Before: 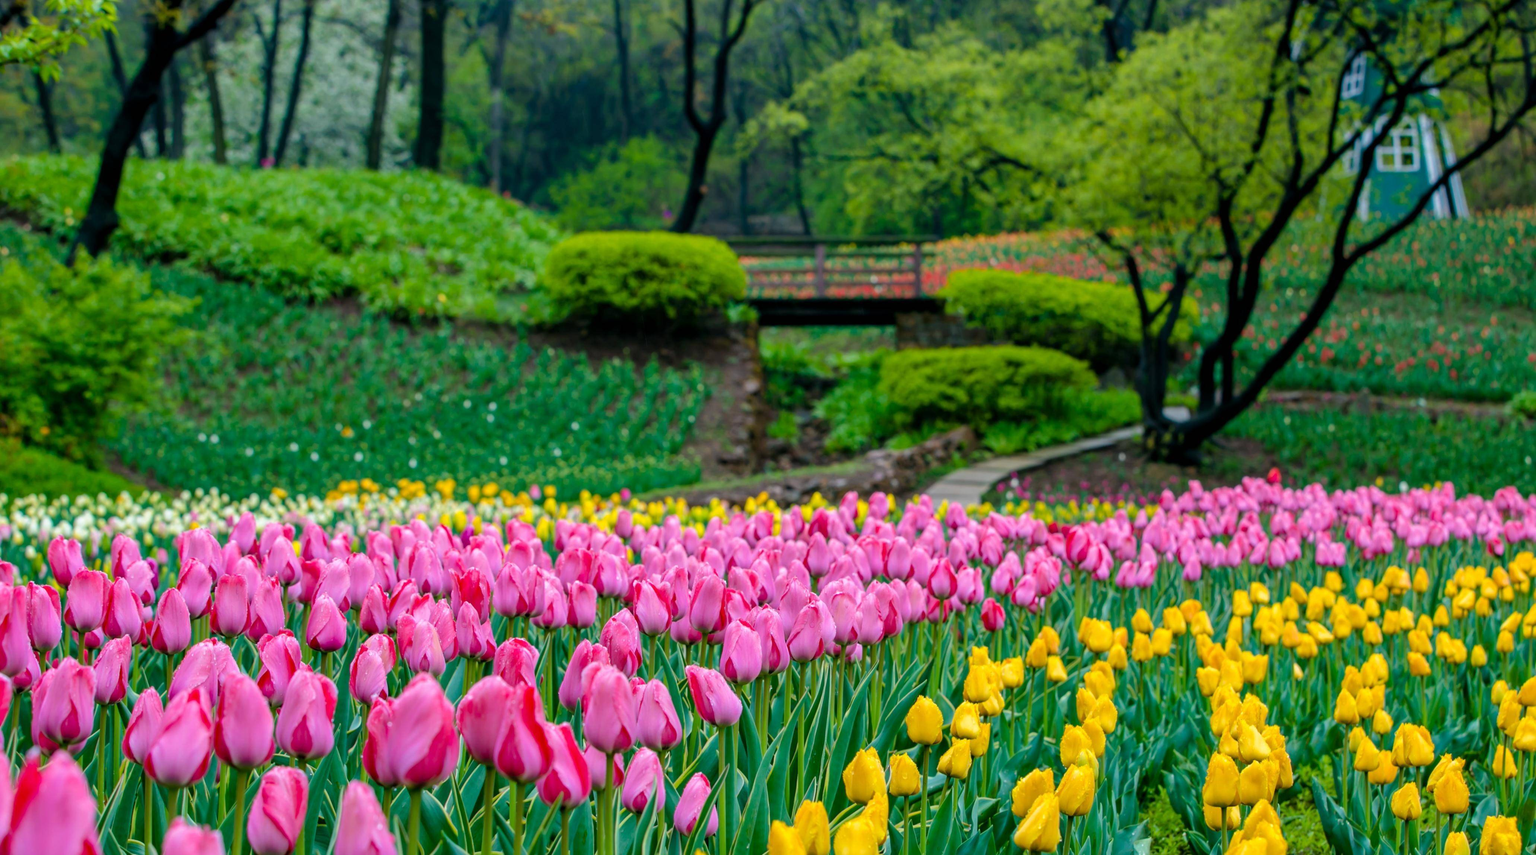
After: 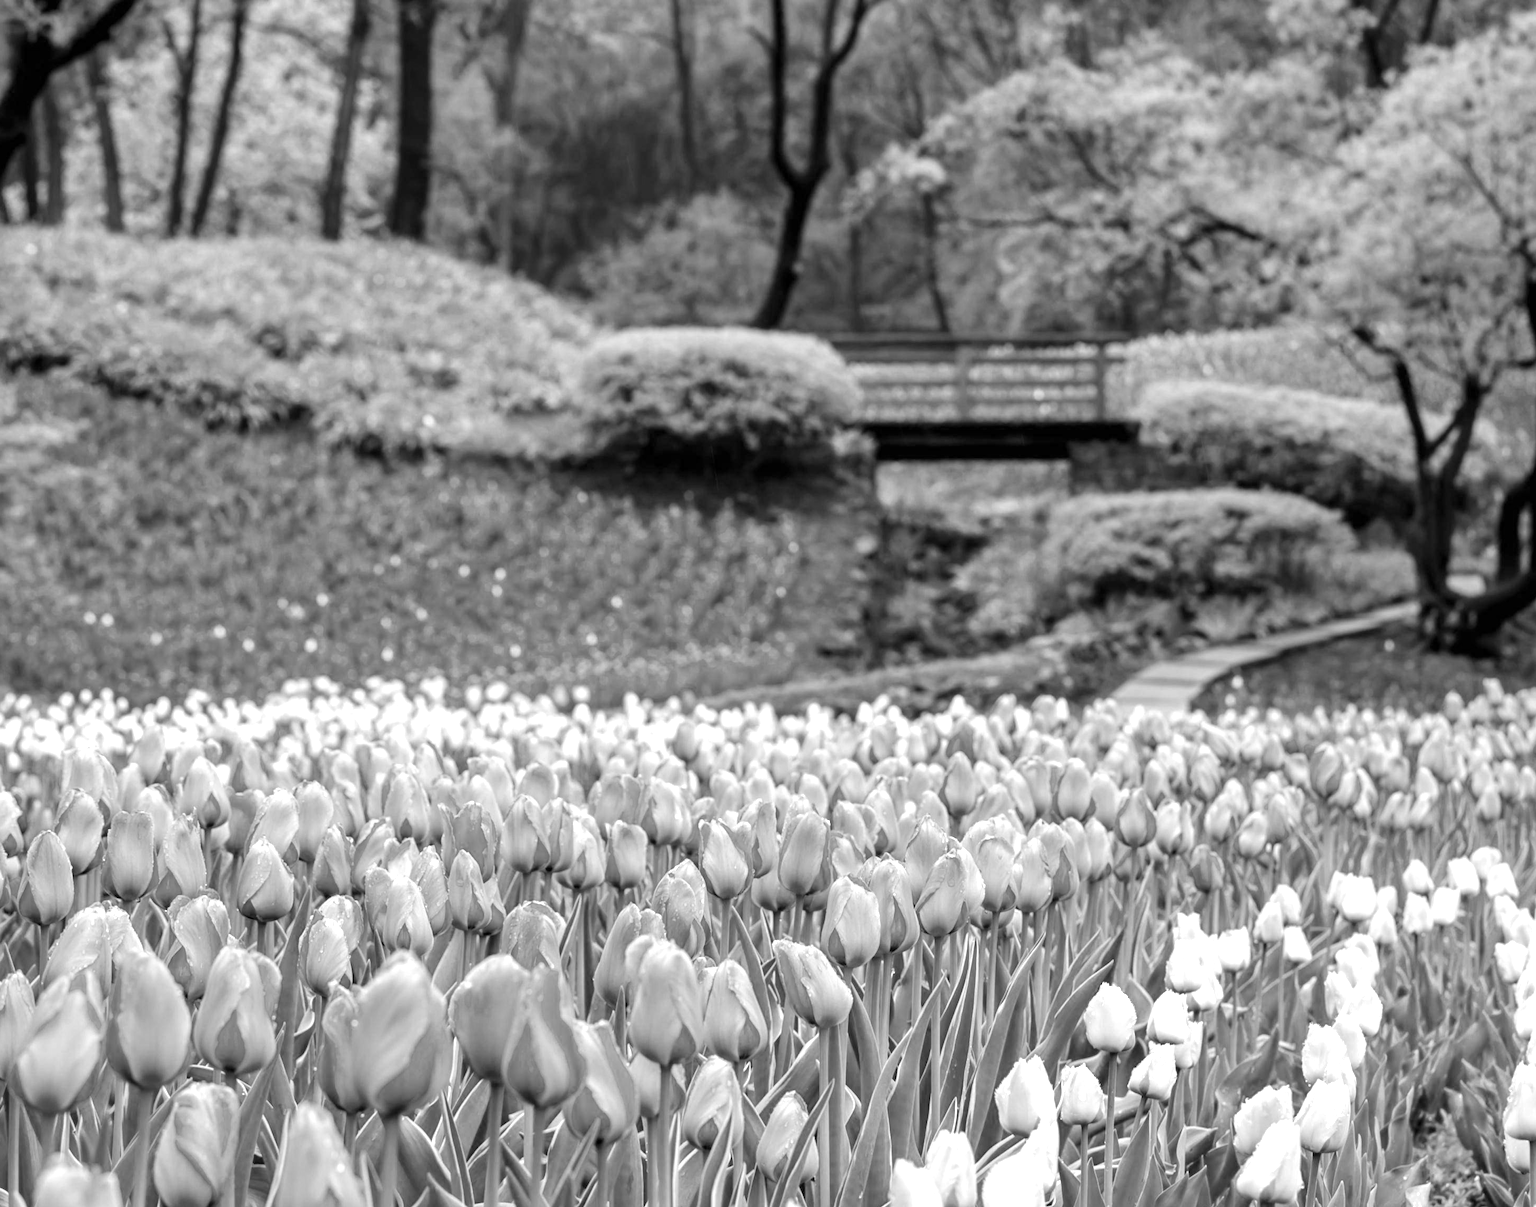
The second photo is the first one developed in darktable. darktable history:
exposure: exposure 1 EV, compensate highlight preservation false
monochrome: a 32, b 64, size 2.3
crop and rotate: left 9.061%, right 20.142%
